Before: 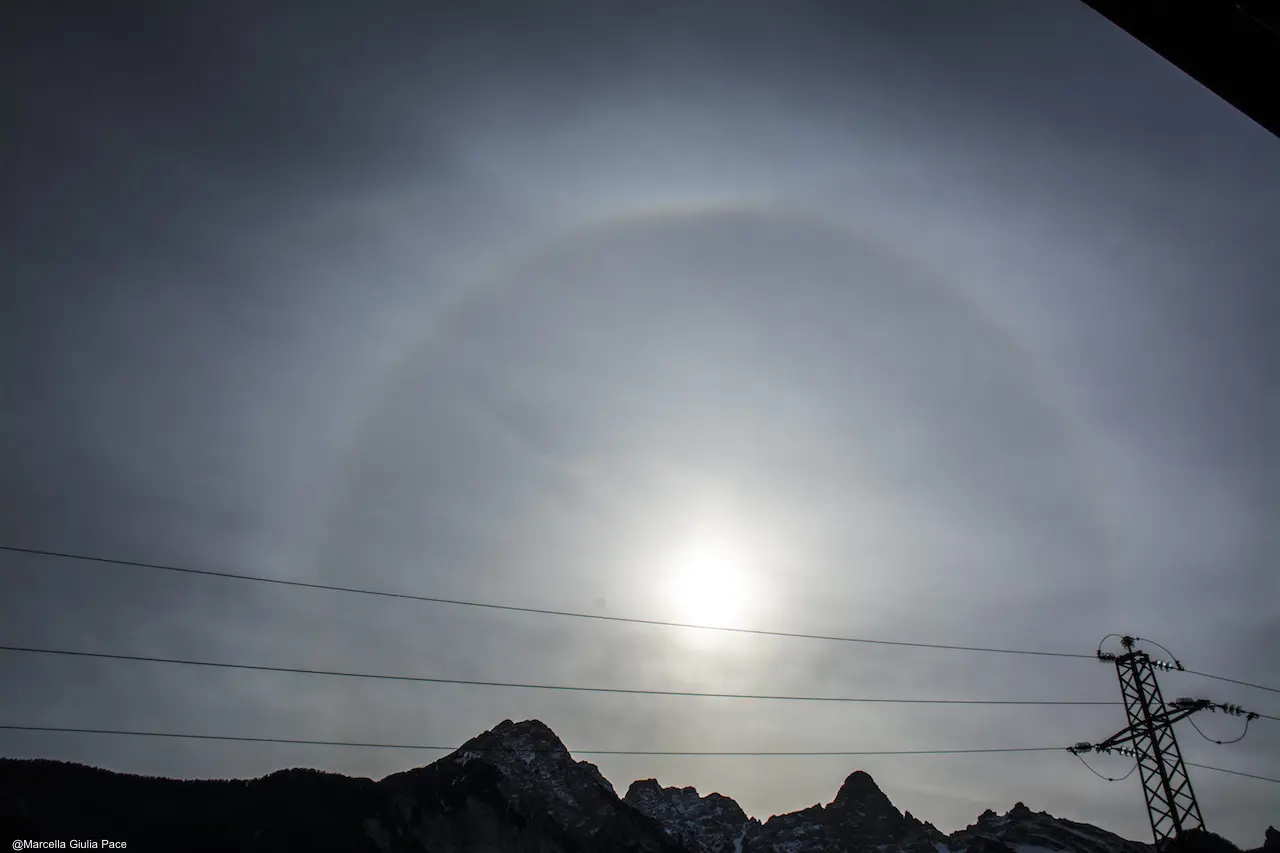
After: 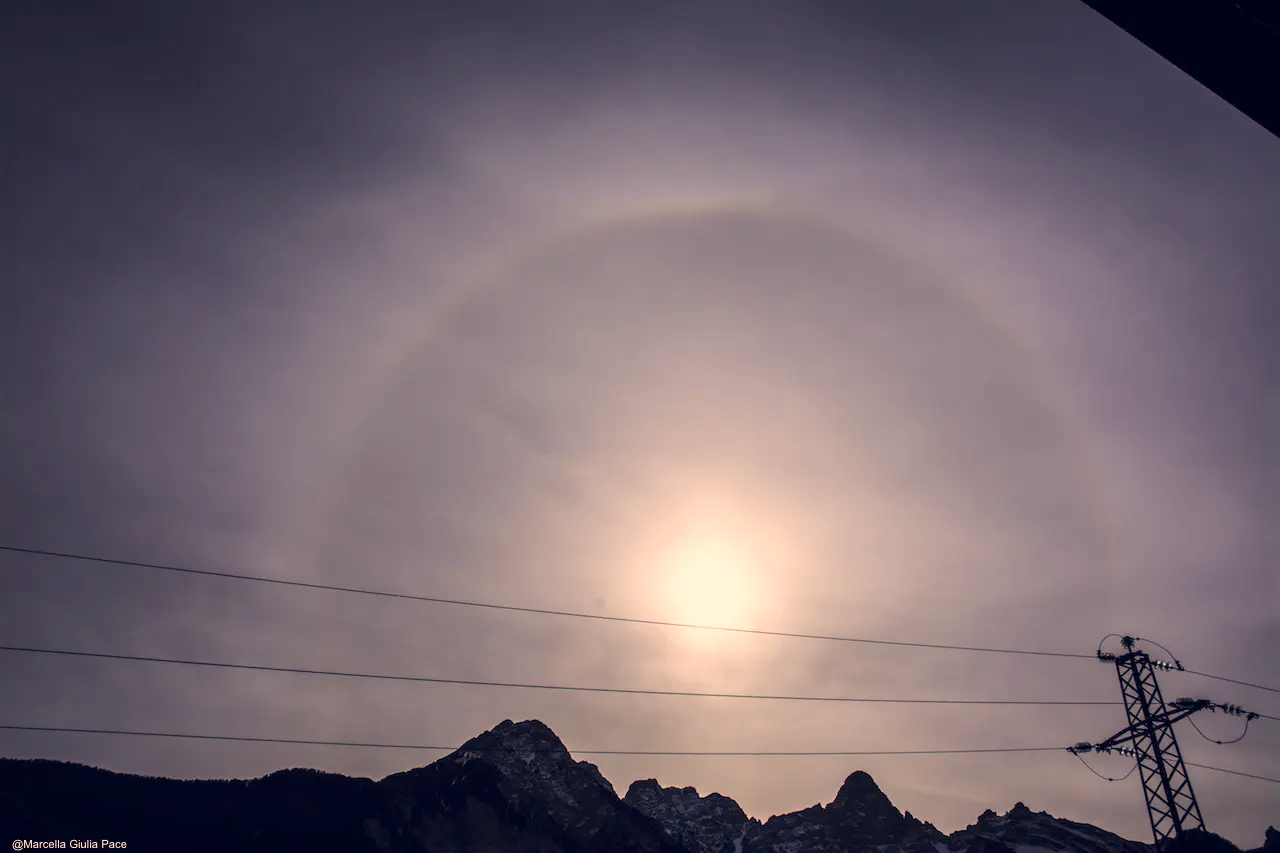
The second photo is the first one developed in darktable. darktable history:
color correction: highlights a* 19.59, highlights b* 27.49, shadows a* 3.46, shadows b* -17.28, saturation 0.73
color balance: output saturation 120%
